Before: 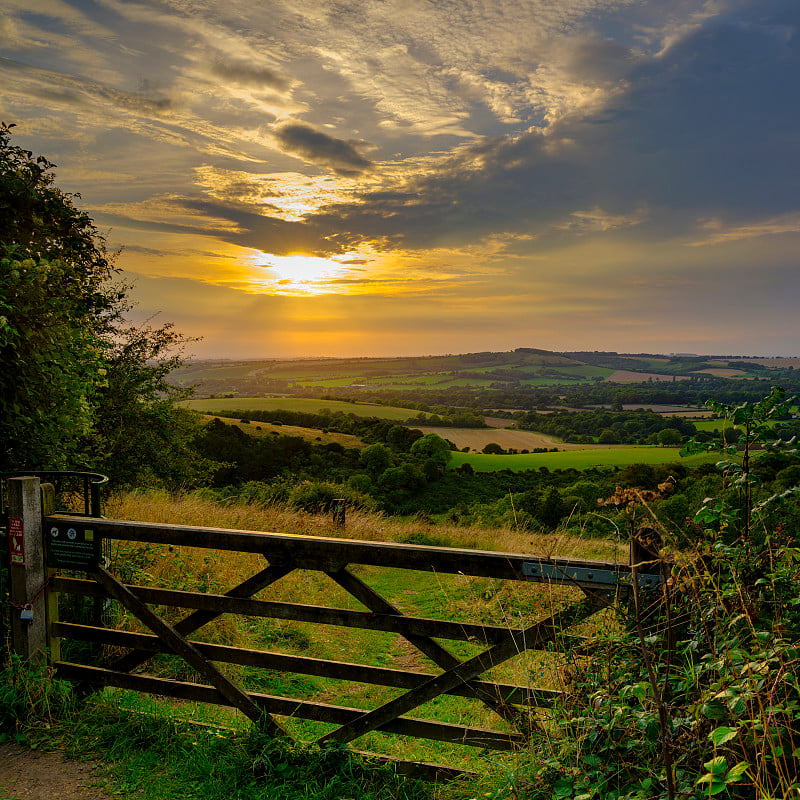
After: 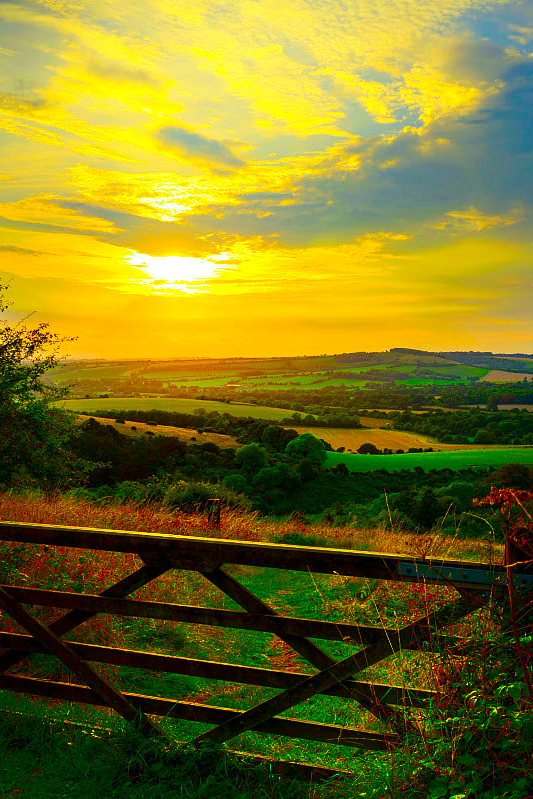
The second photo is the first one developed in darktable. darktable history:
color correction: highlights a* -11.21, highlights b* 9.87, saturation 1.71
exposure: black level correction 0, exposure 0.69 EV, compensate exposure bias true, compensate highlight preservation false
shadows and highlights: shadows -89.38, highlights 89.11, soften with gaussian
contrast brightness saturation: contrast 0.163, saturation 0.33
crop and rotate: left 15.629%, right 17.719%
